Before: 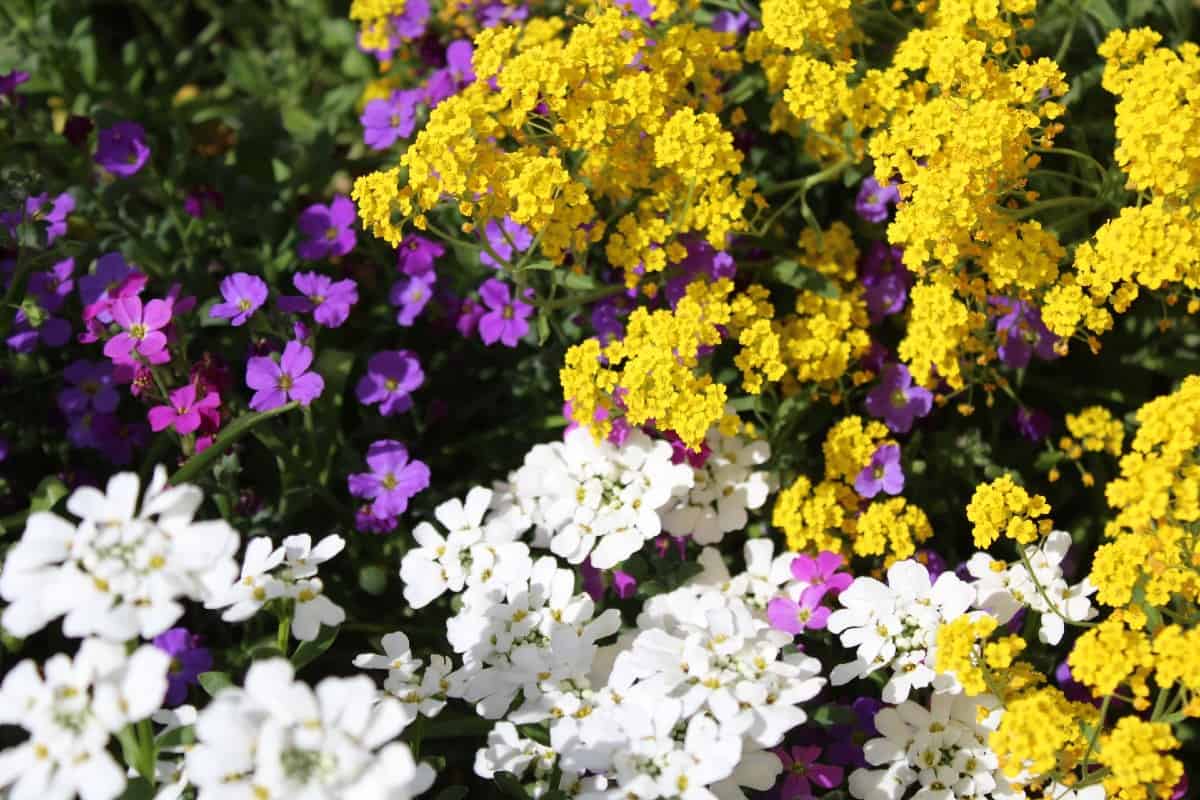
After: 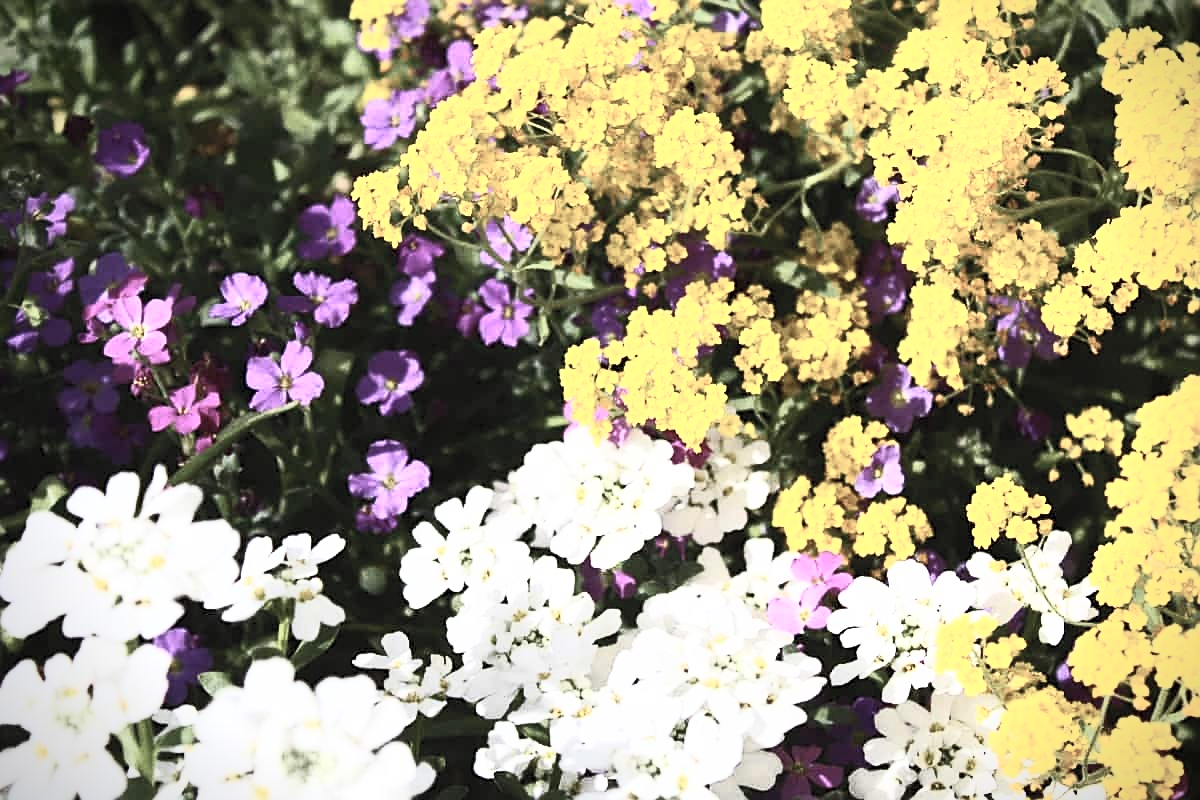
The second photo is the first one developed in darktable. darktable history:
contrast brightness saturation: contrast 0.585, brightness 0.567, saturation -0.338
vignetting: fall-off start 89.02%, fall-off radius 43.68%, saturation -0.002, width/height ratio 1.164, unbound false
sharpen: on, module defaults
